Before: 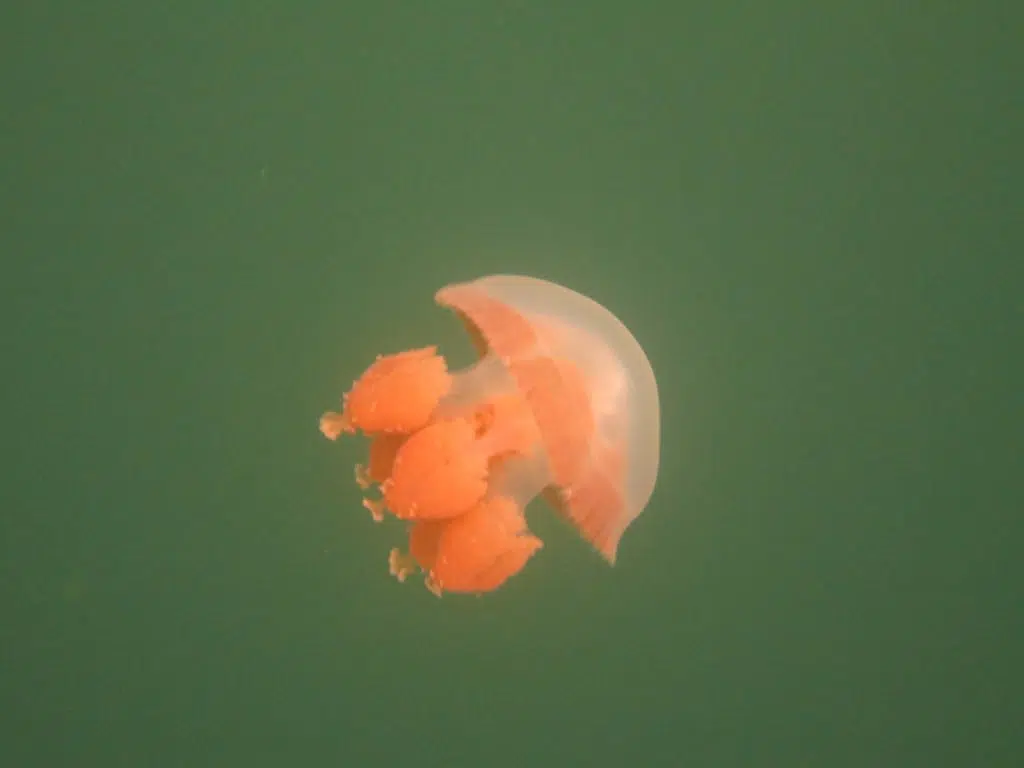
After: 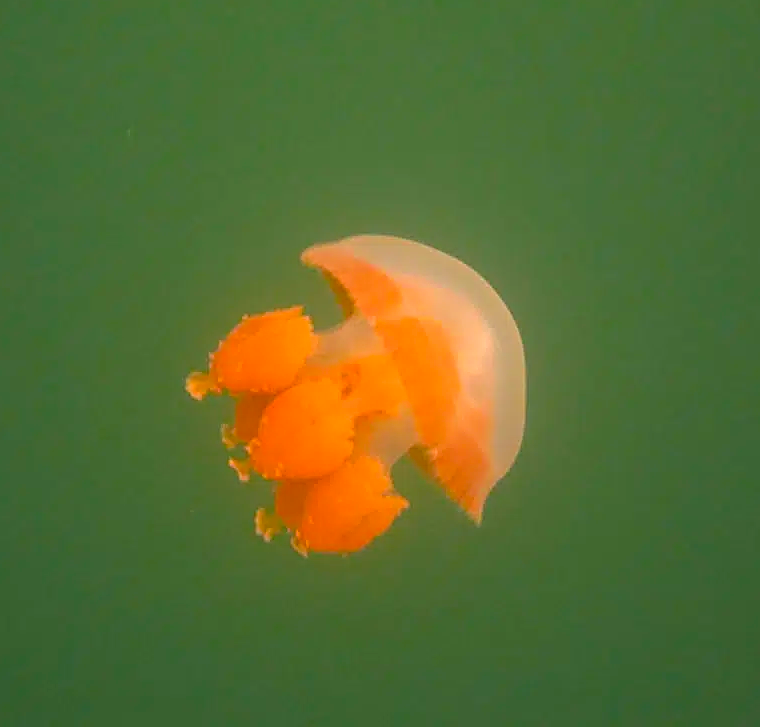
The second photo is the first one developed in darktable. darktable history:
sharpen: on, module defaults
color balance rgb: linear chroma grading › global chroma 15%, perceptual saturation grading › global saturation 30%
crop and rotate: left 13.15%, top 5.251%, right 12.609%
